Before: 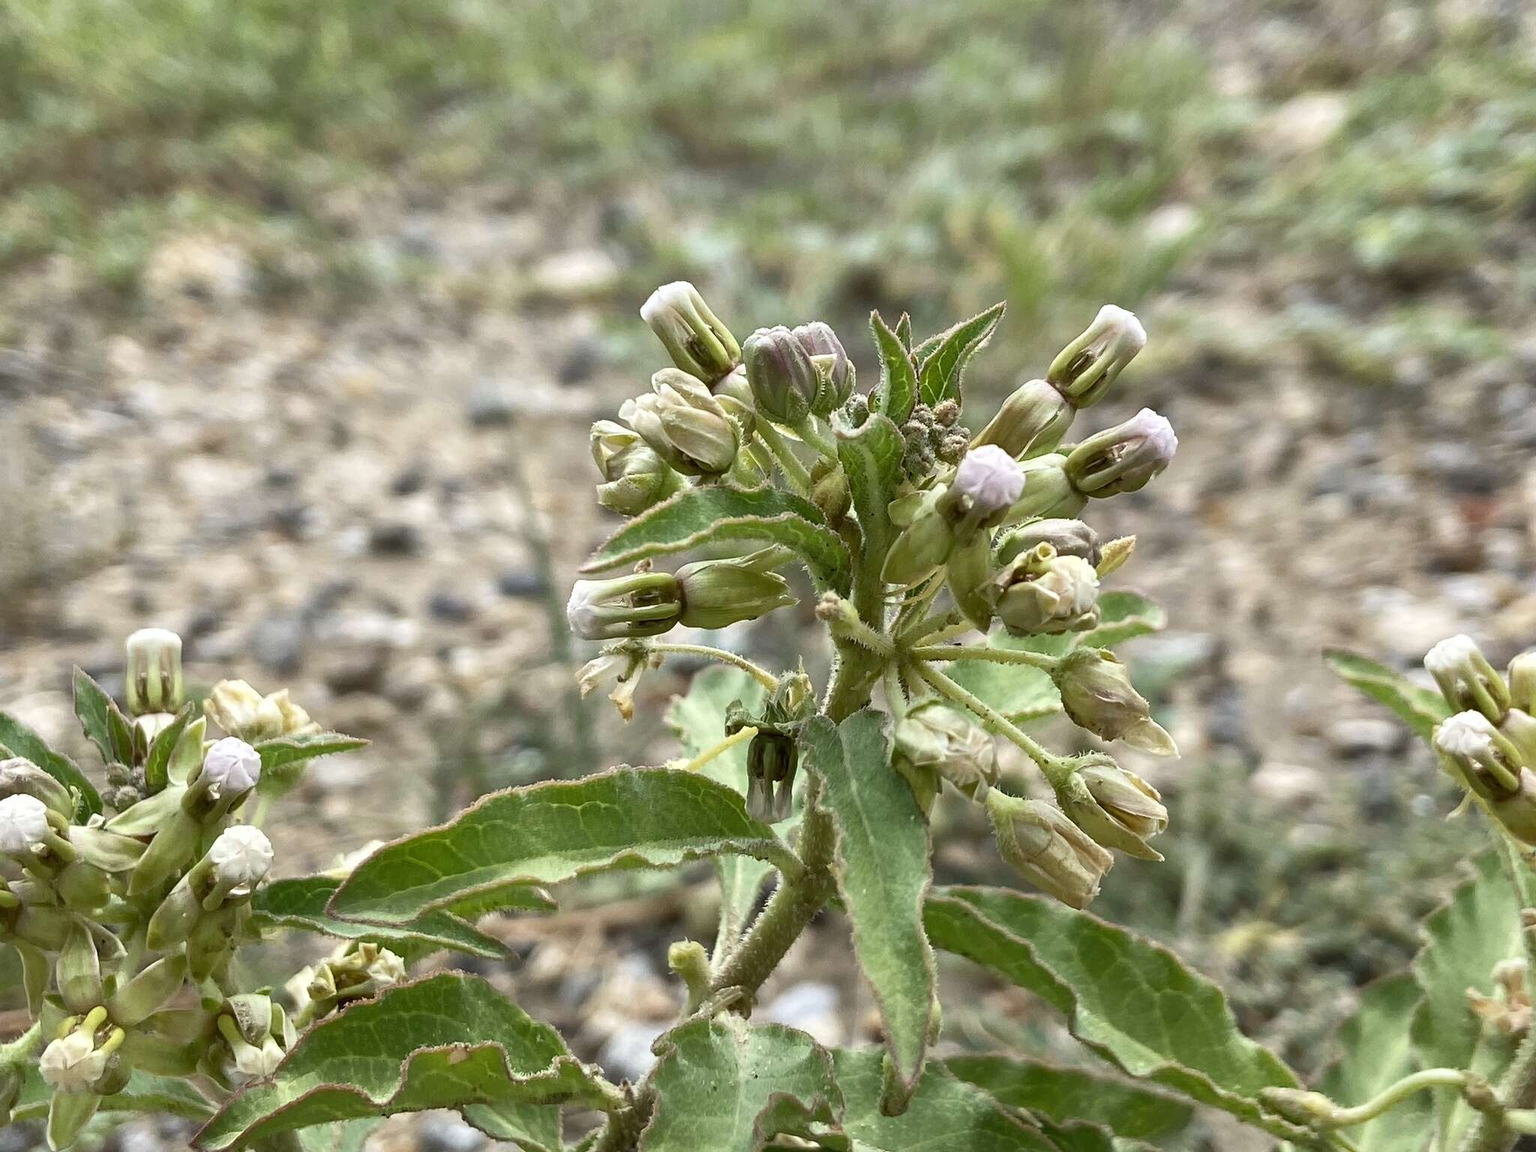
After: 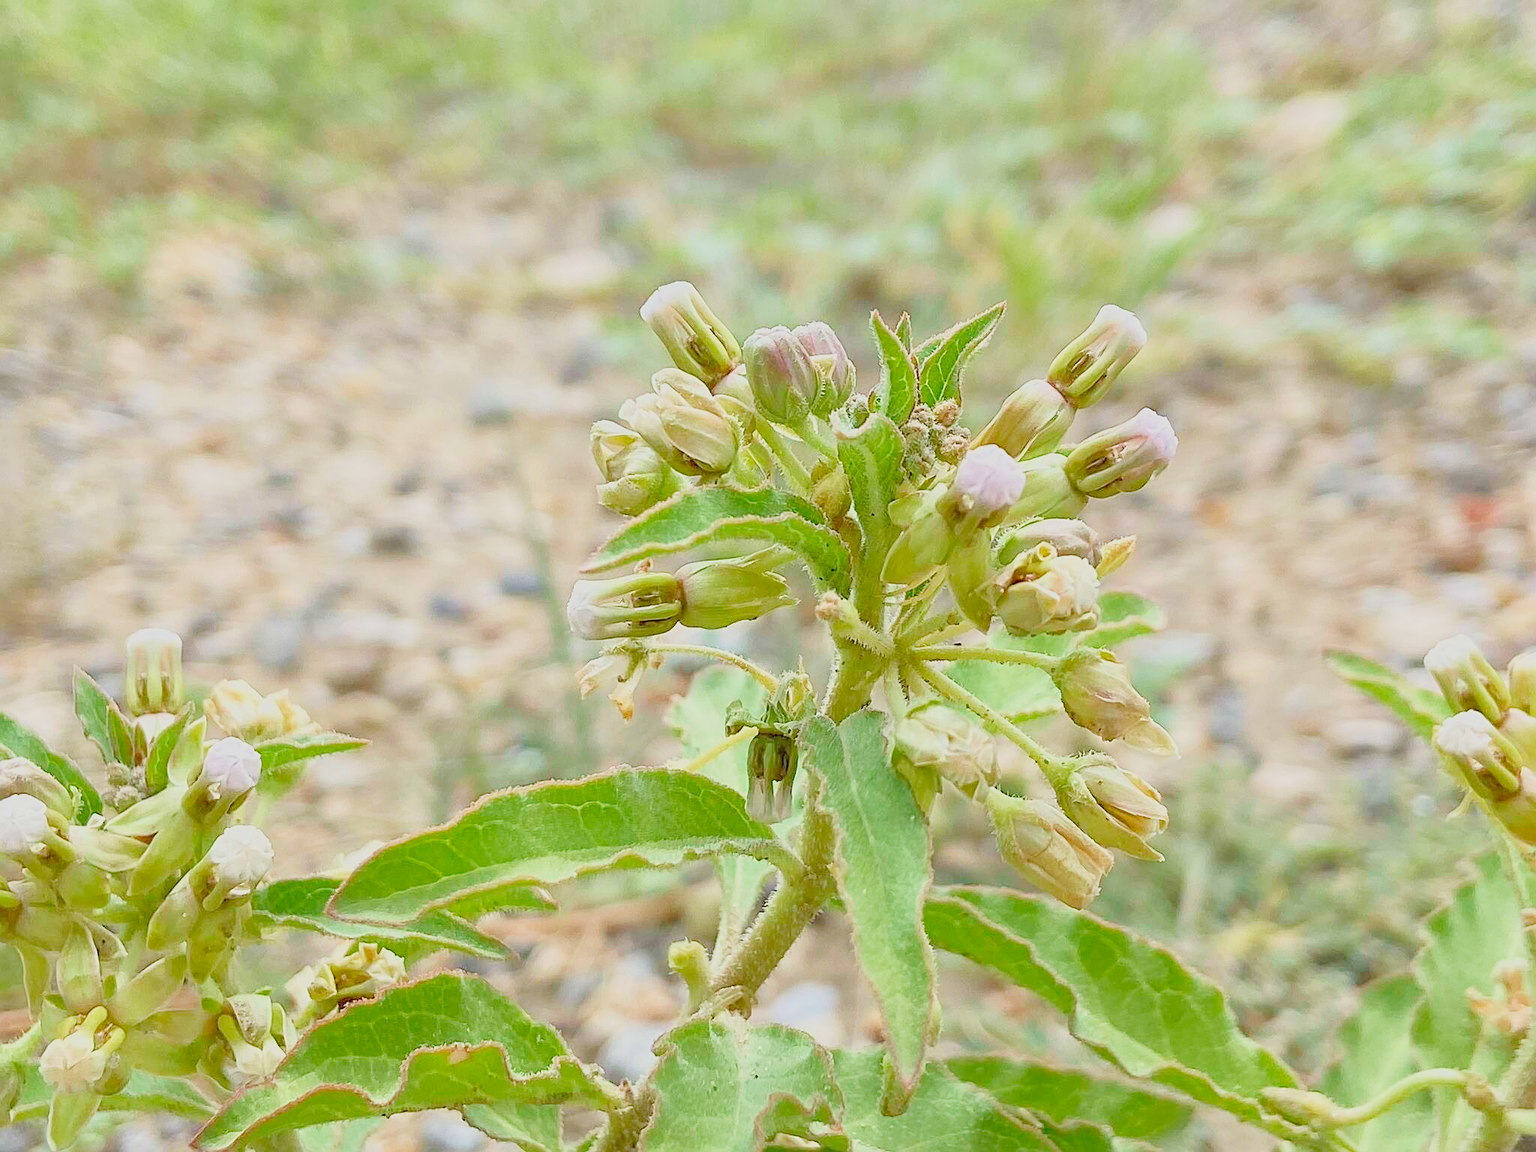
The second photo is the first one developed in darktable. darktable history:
sharpen: on, module defaults
color balance rgb: on, module defaults
filmic rgb: black relative exposure -16 EV, white relative exposure 8 EV, threshold 3 EV, hardness 4.17, latitude 50%, contrast 0.5, color science v5 (2021), contrast in shadows safe, contrast in highlights safe
exposure: exposure 1.137 EV
